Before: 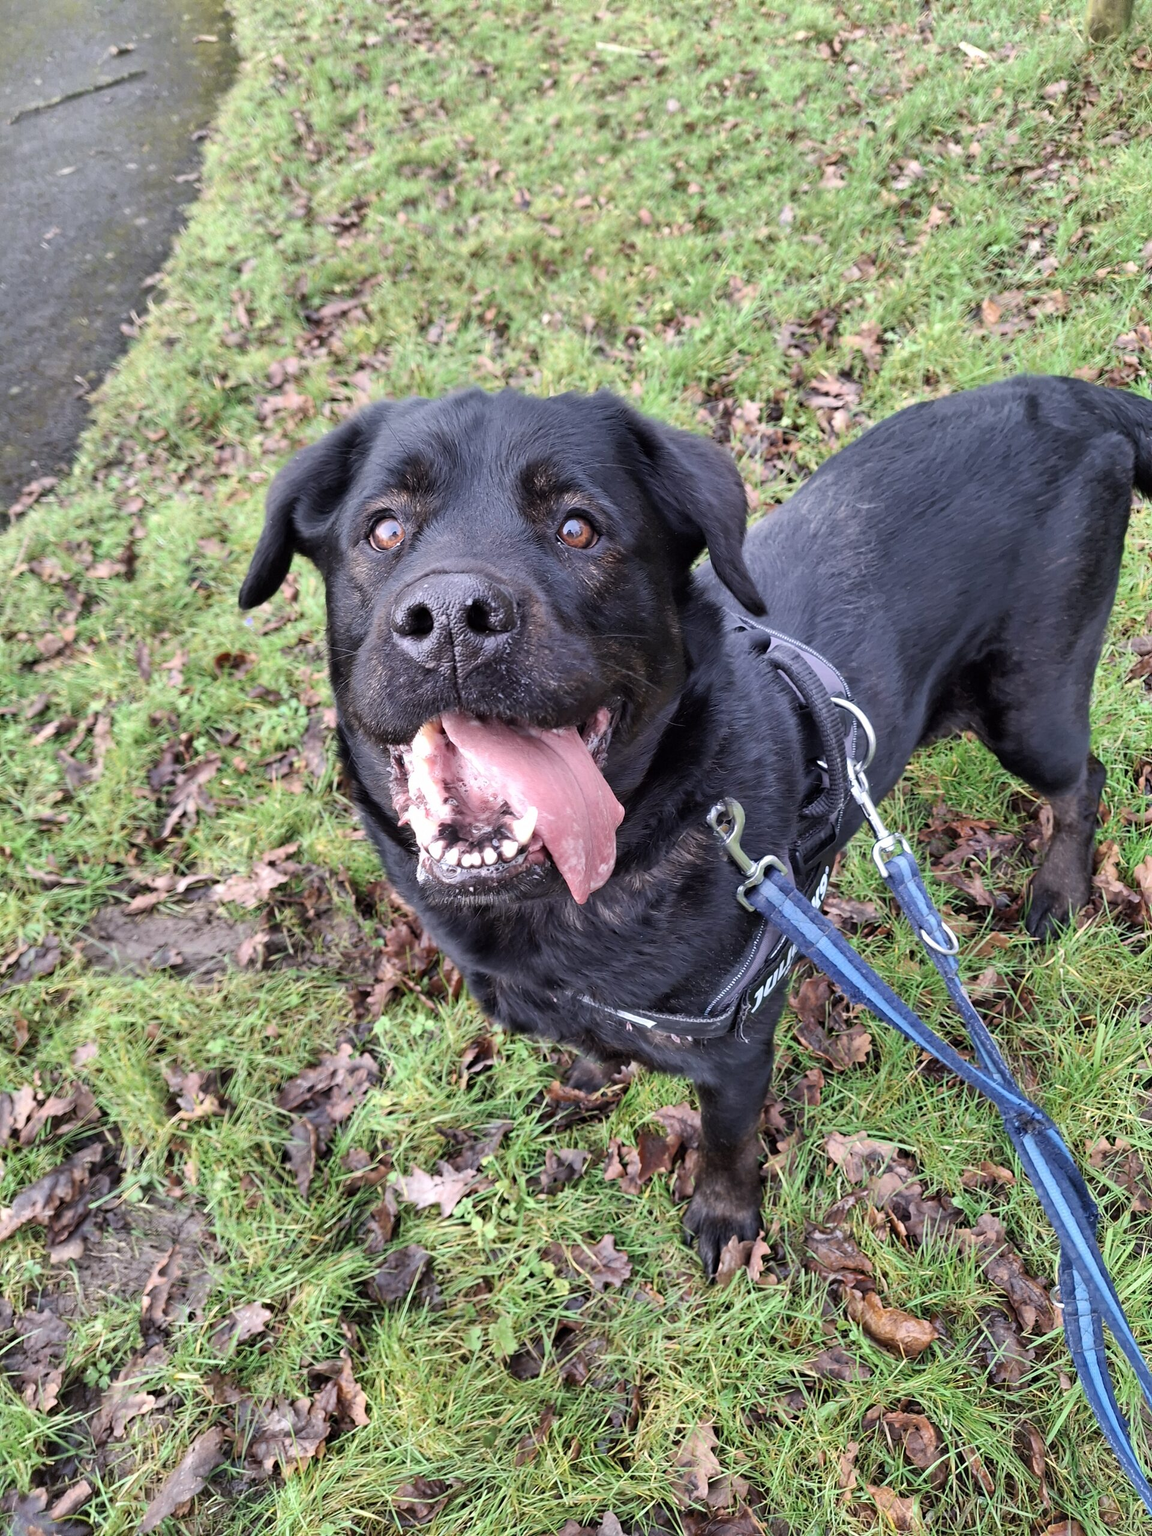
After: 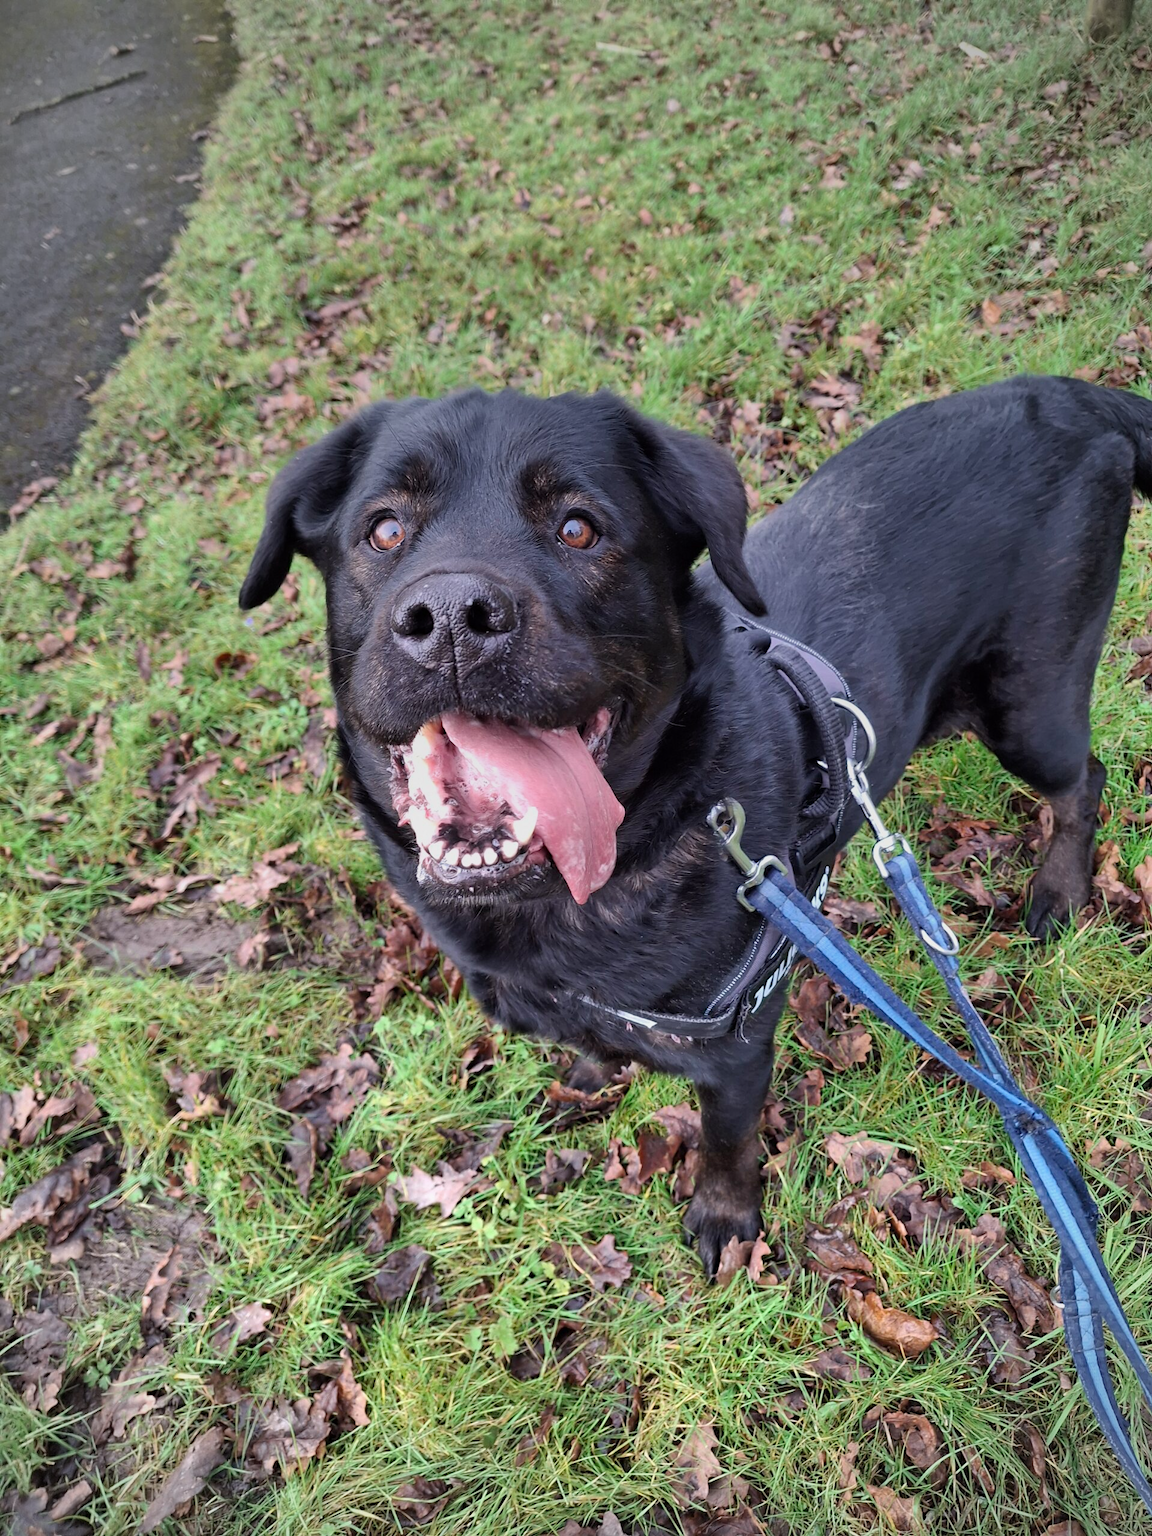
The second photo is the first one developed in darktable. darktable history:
graduated density: rotation -0.352°, offset 57.64
vignetting: unbound false
